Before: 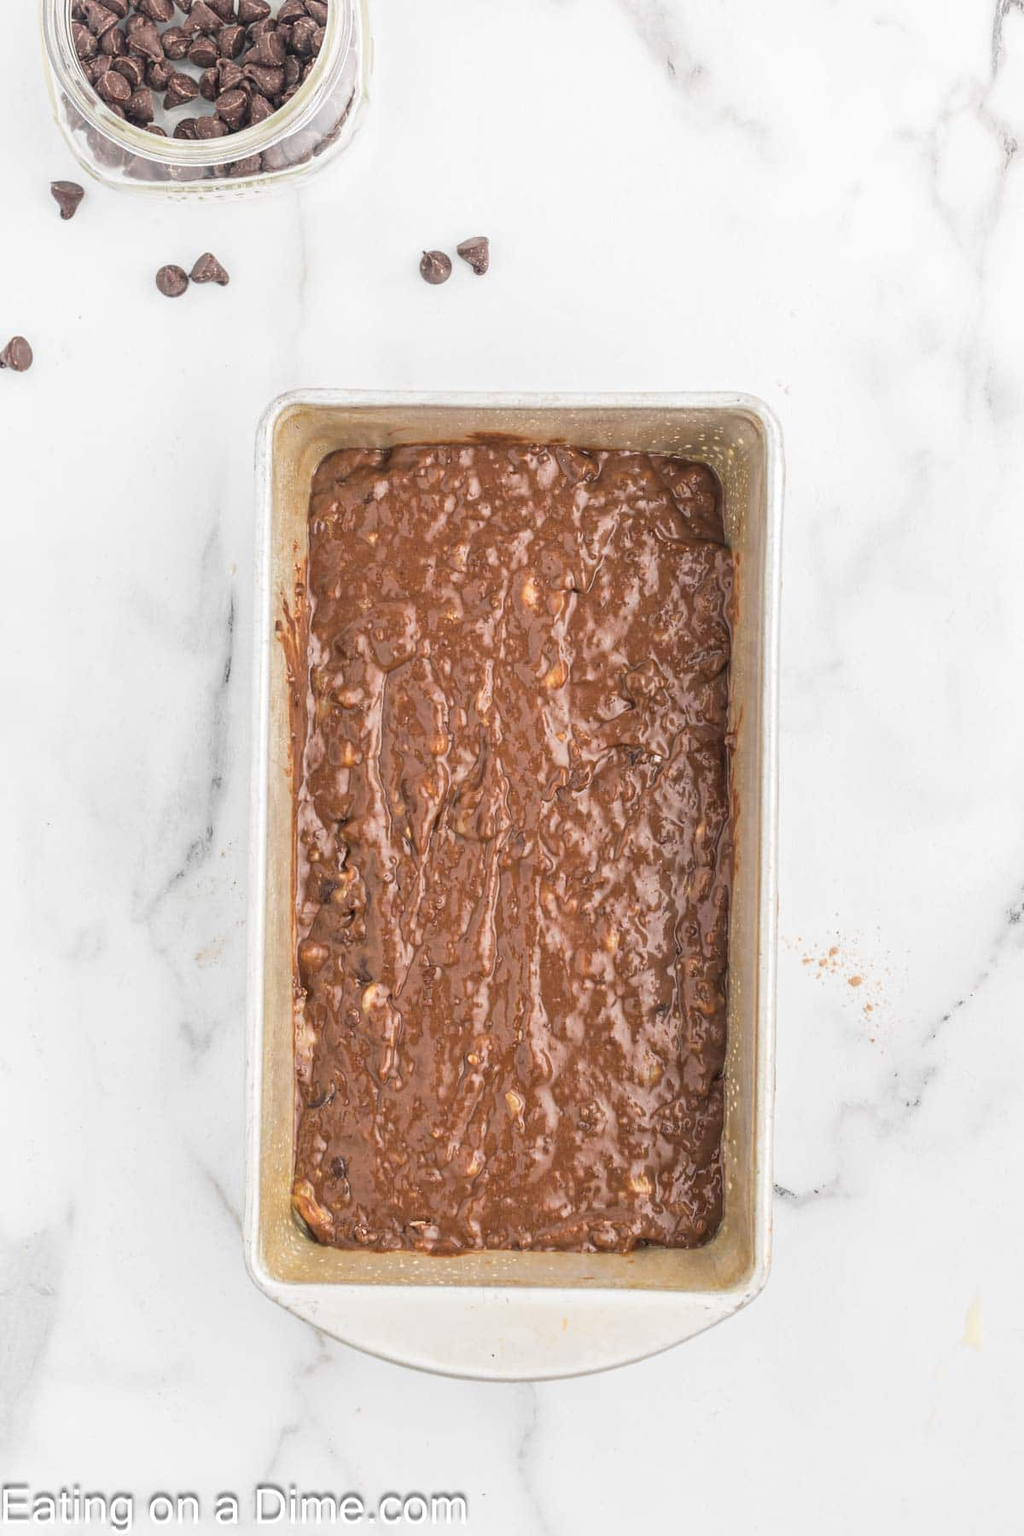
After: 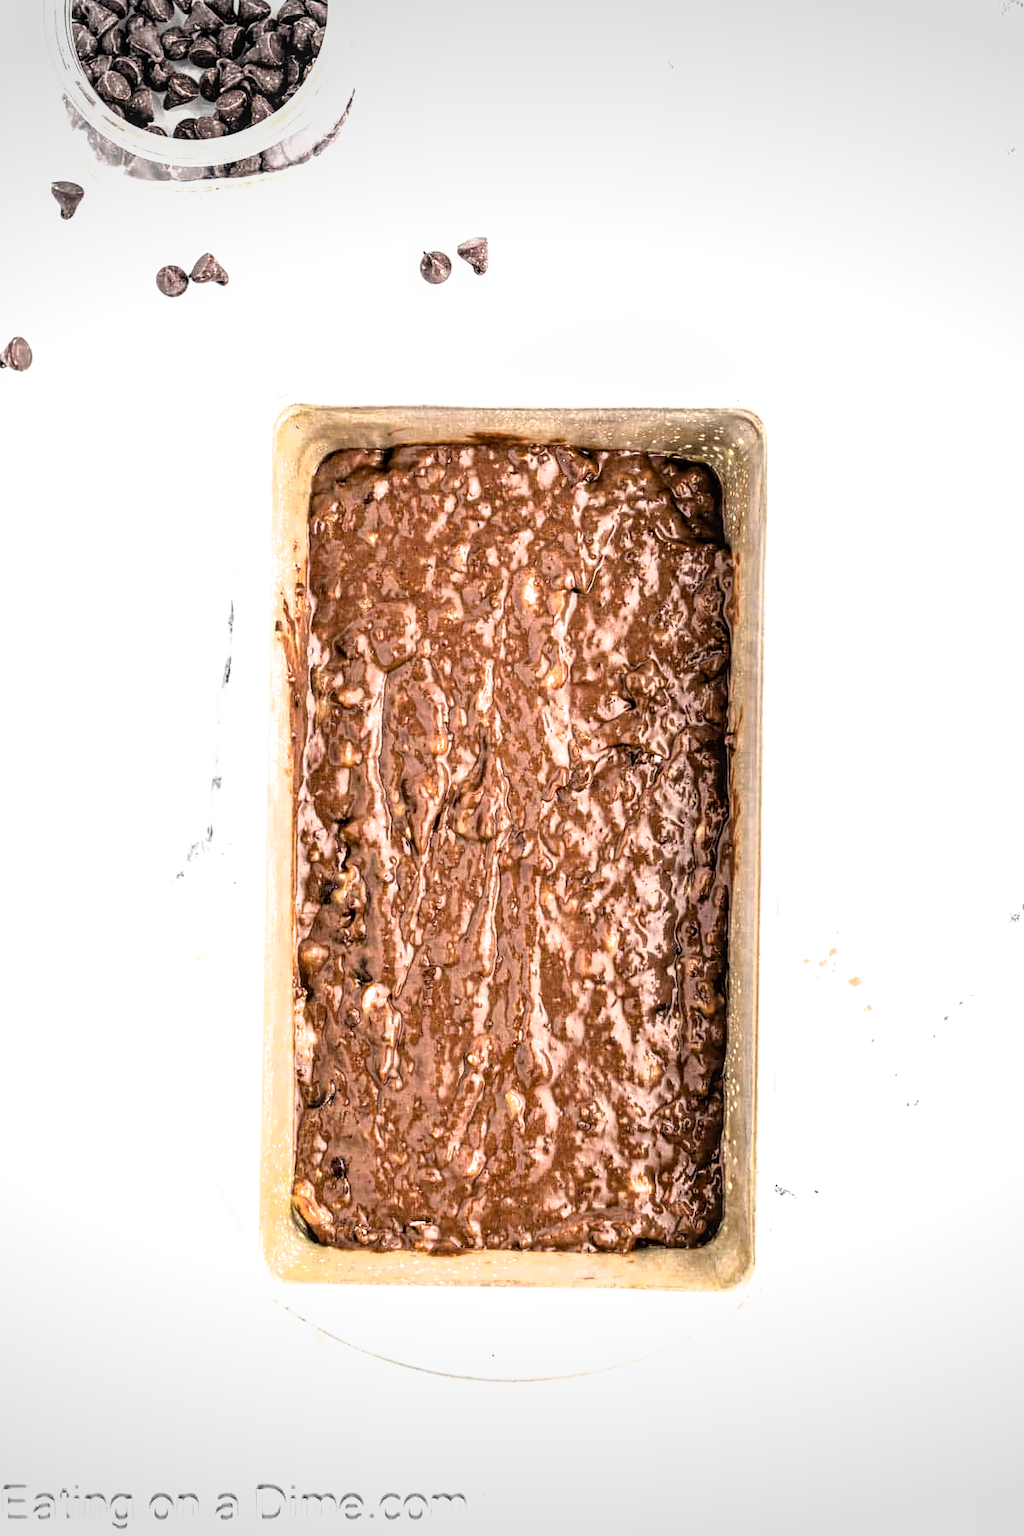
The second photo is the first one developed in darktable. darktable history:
vignetting: fall-off start 100%, brightness -0.282, width/height ratio 1.31
filmic rgb: black relative exposure -8.2 EV, white relative exposure 2.2 EV, threshold 3 EV, hardness 7.11, latitude 85.74%, contrast 1.696, highlights saturation mix -4%, shadows ↔ highlights balance -2.69%, color science v5 (2021), contrast in shadows safe, contrast in highlights safe, enable highlight reconstruction true
exposure: black level correction 0.031, exposure 0.304 EV, compensate highlight preservation false
local contrast: on, module defaults
